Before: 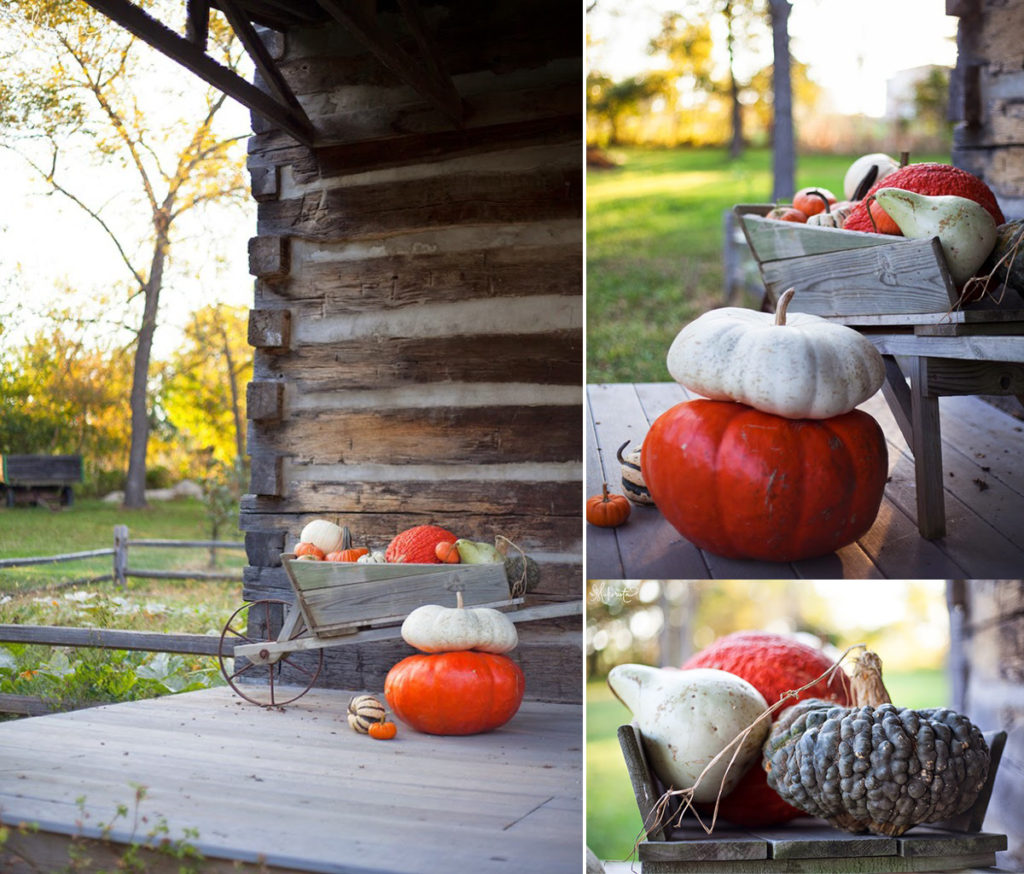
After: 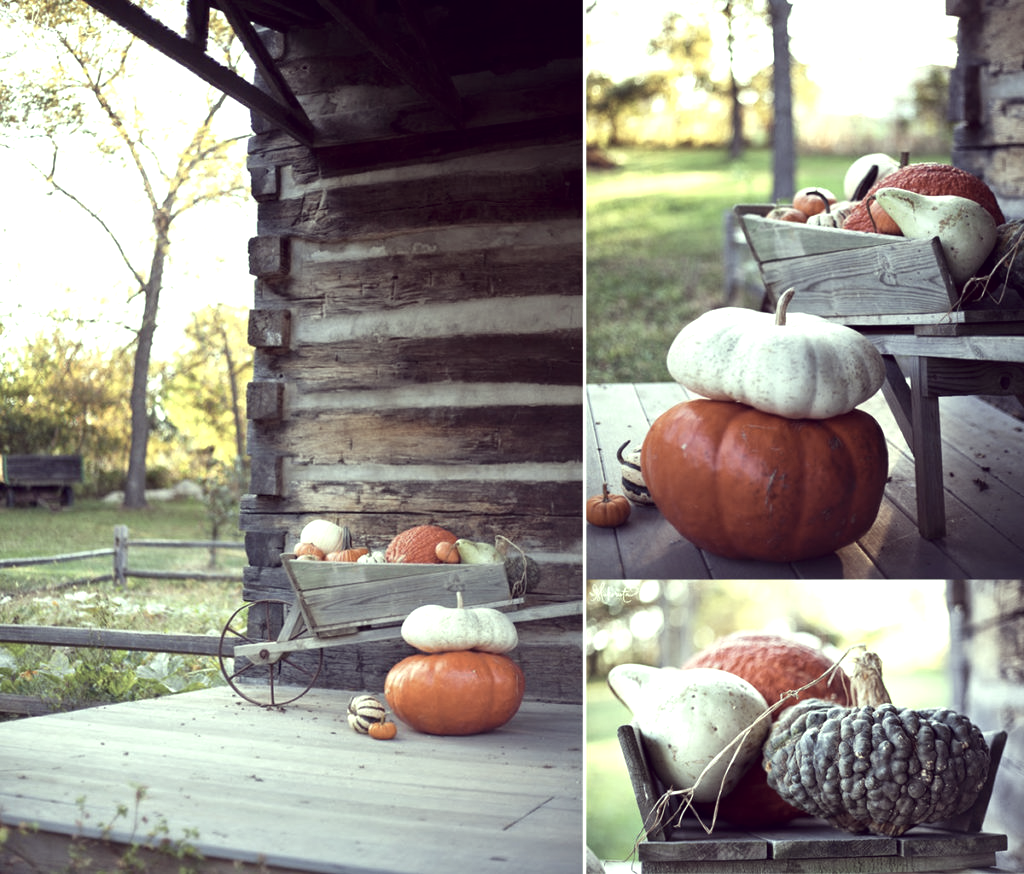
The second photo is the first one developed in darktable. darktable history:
exposure: exposure 0.61 EV, compensate highlight preservation false
contrast brightness saturation: brightness -0.09
color correction: highlights a* -20.64, highlights b* 20.84, shadows a* 19.65, shadows b* -20.23, saturation 0.449
